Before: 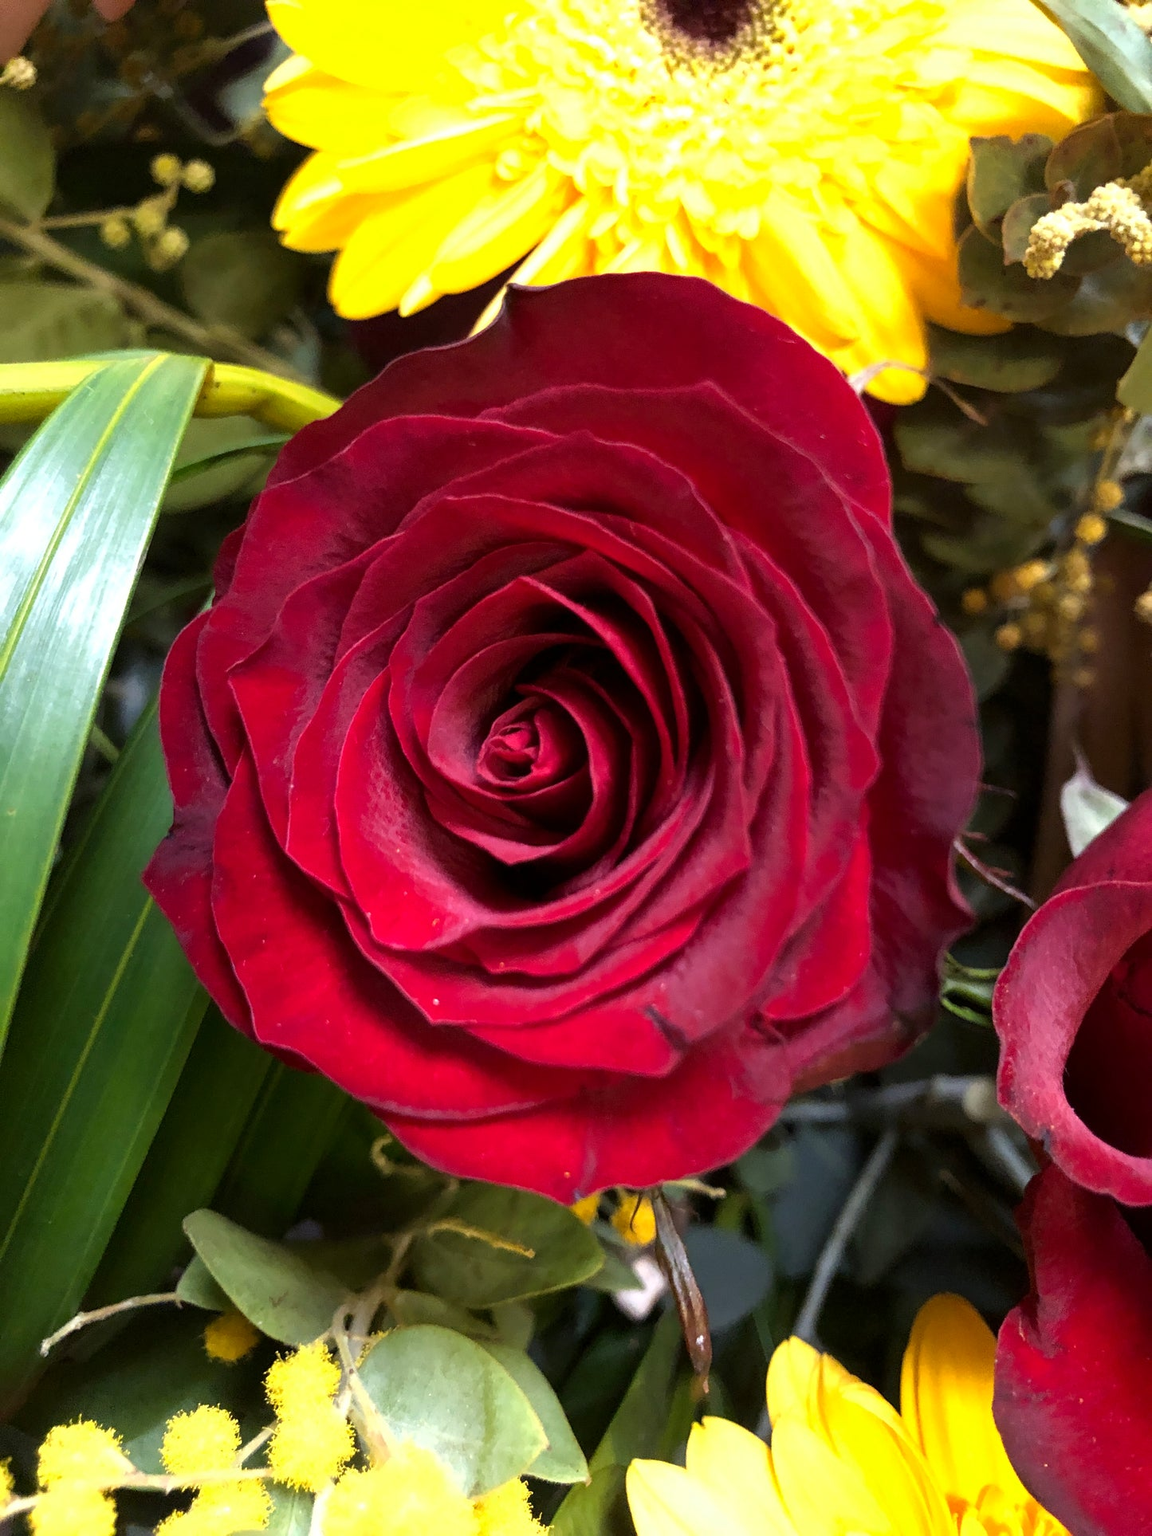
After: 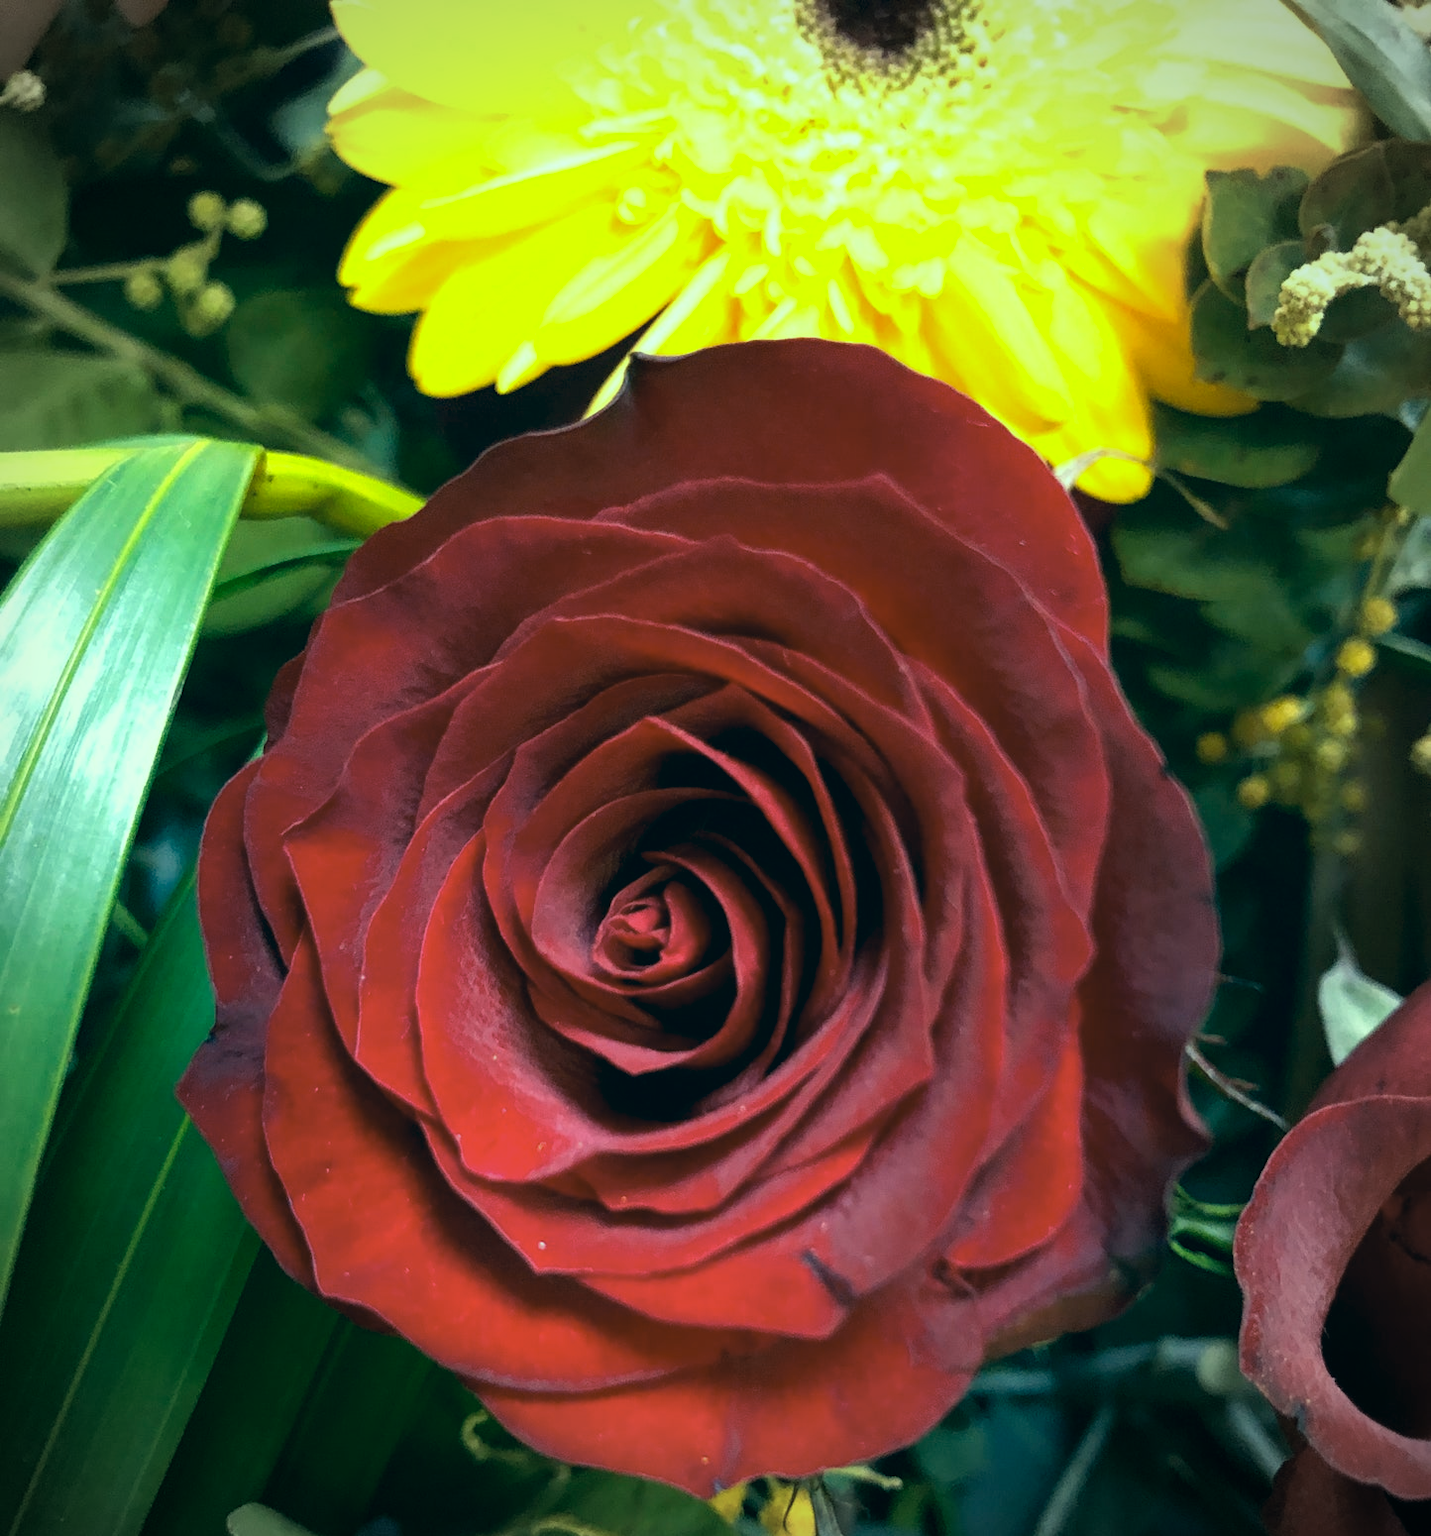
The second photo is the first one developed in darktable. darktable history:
color correction: highlights a* -19.54, highlights b* 9.79, shadows a* -20.26, shadows b* -10.34
crop: bottom 19.526%
vignetting: on, module defaults
tone equalizer: edges refinement/feathering 500, mask exposure compensation -1.57 EV, preserve details no
